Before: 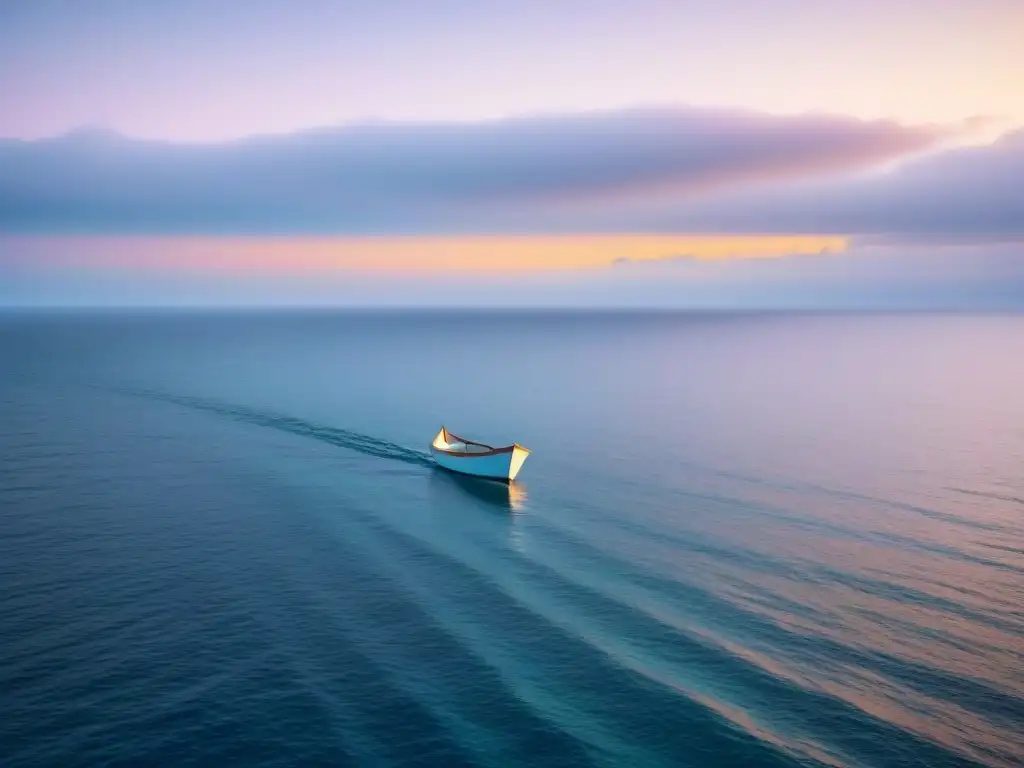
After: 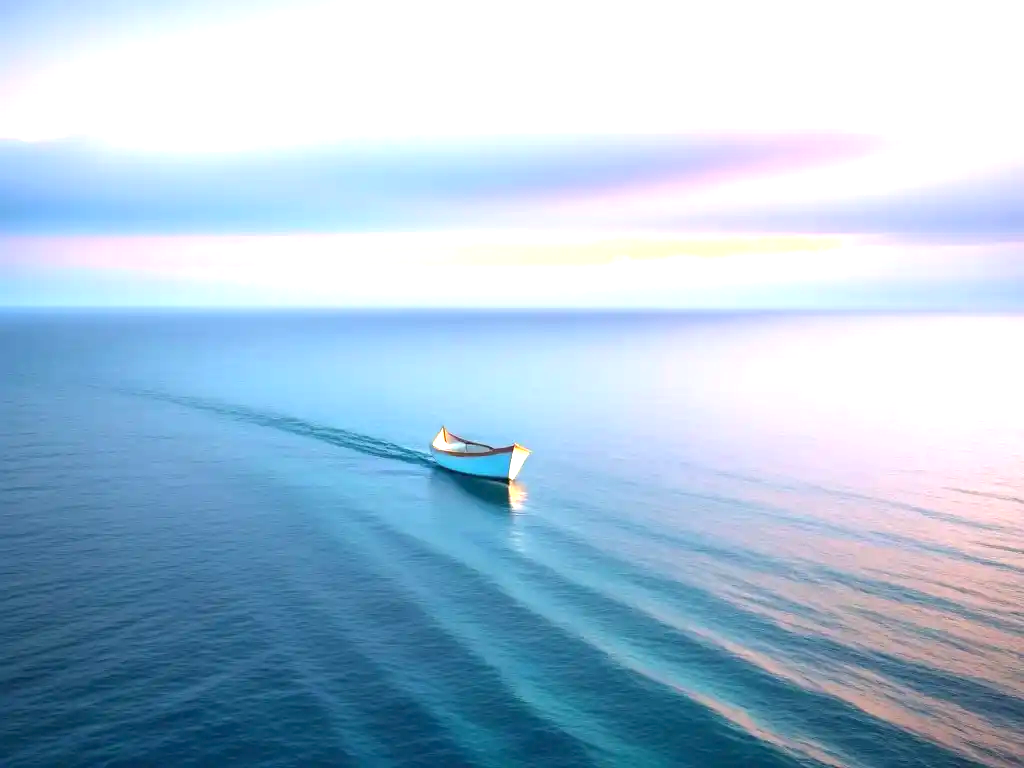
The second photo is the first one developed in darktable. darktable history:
exposure: exposure 1.21 EV, compensate highlight preservation false
tone equalizer: luminance estimator HSV value / RGB max
